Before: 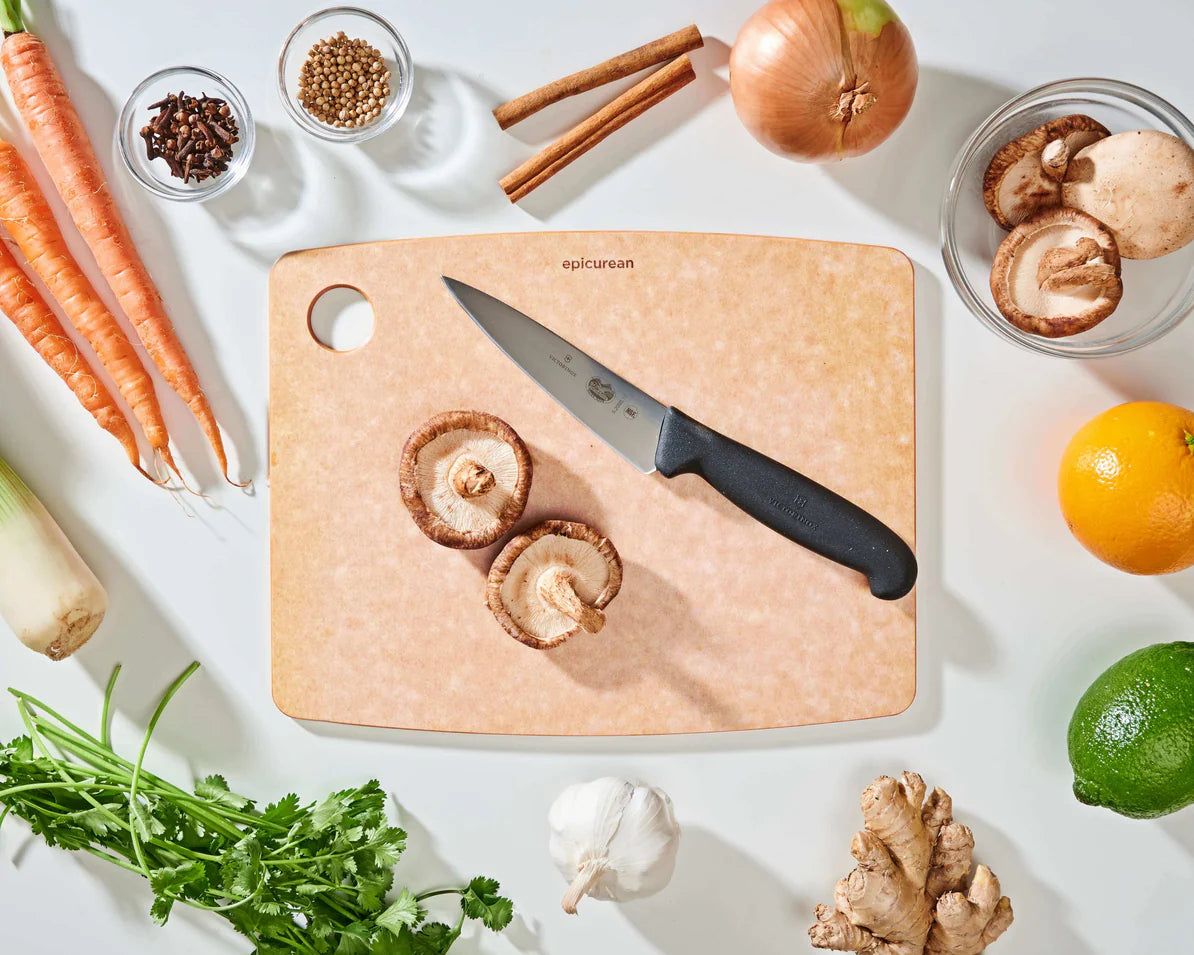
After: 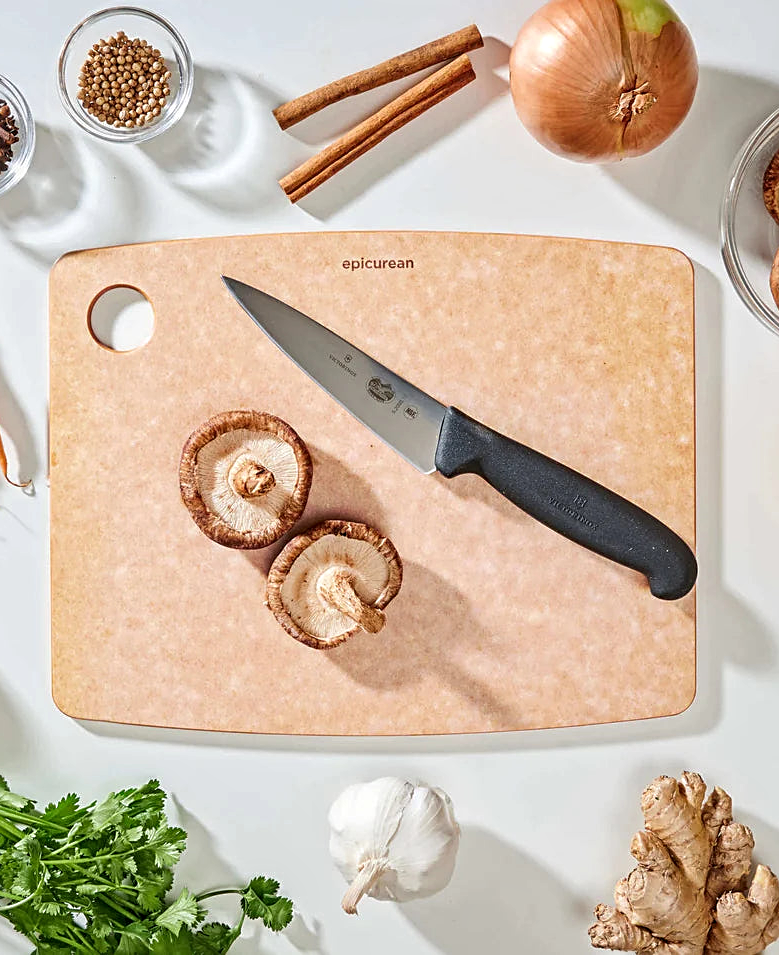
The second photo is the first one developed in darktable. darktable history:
sharpen: amount 0.499
local contrast: on, module defaults
crop and rotate: left 18.456%, right 16.275%
